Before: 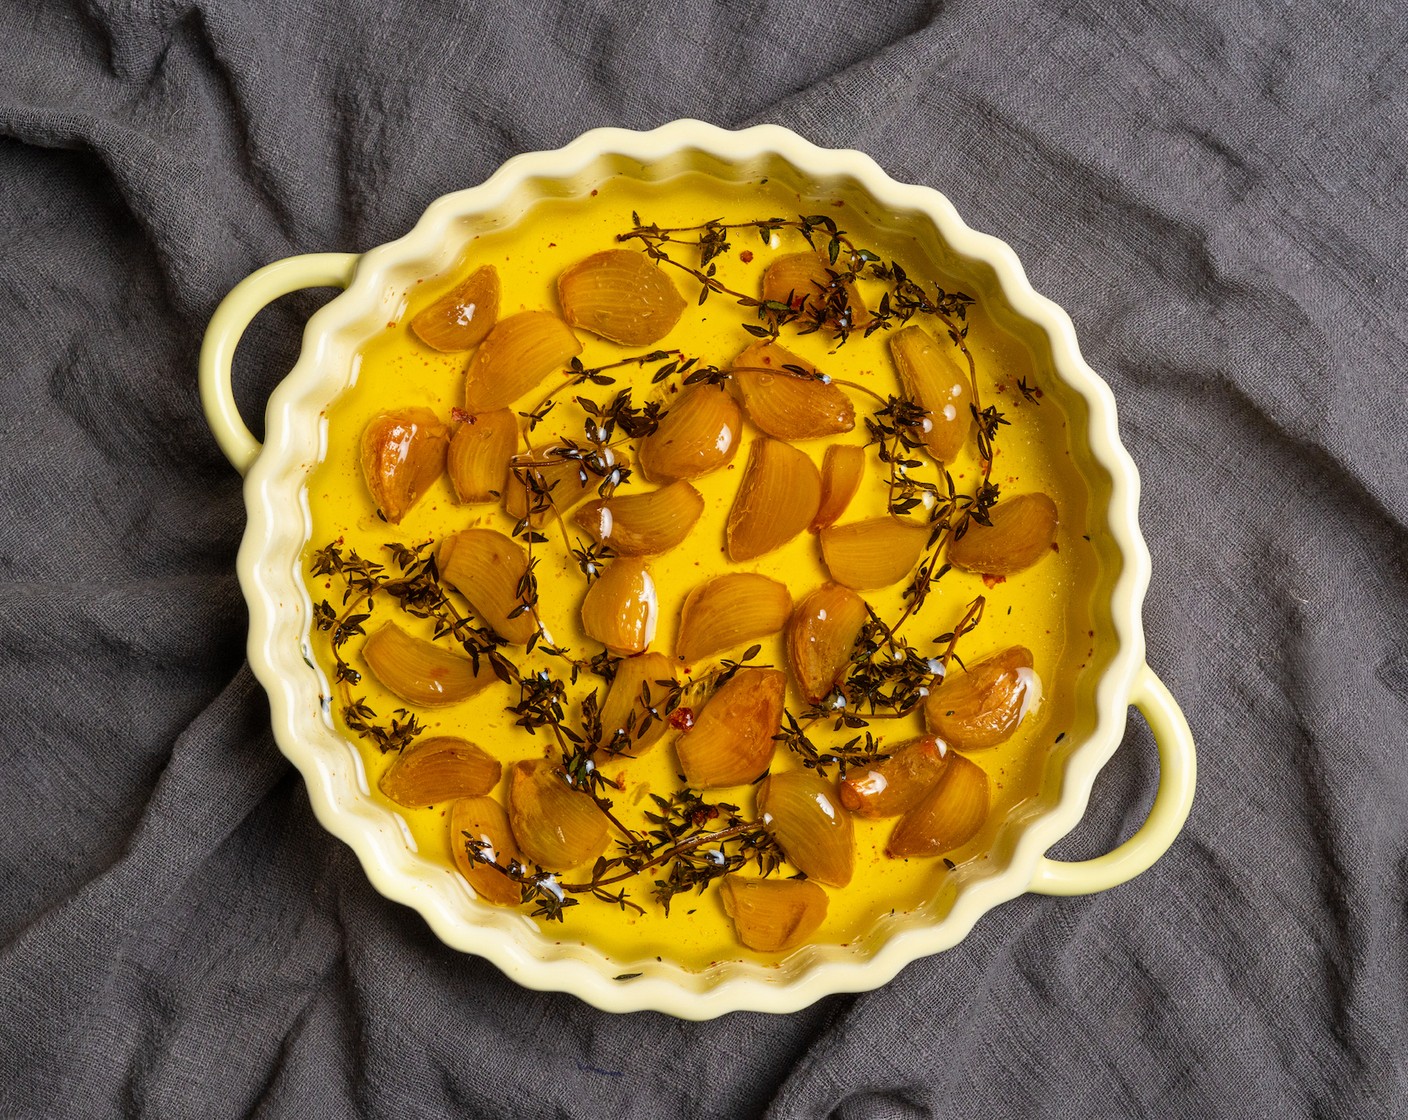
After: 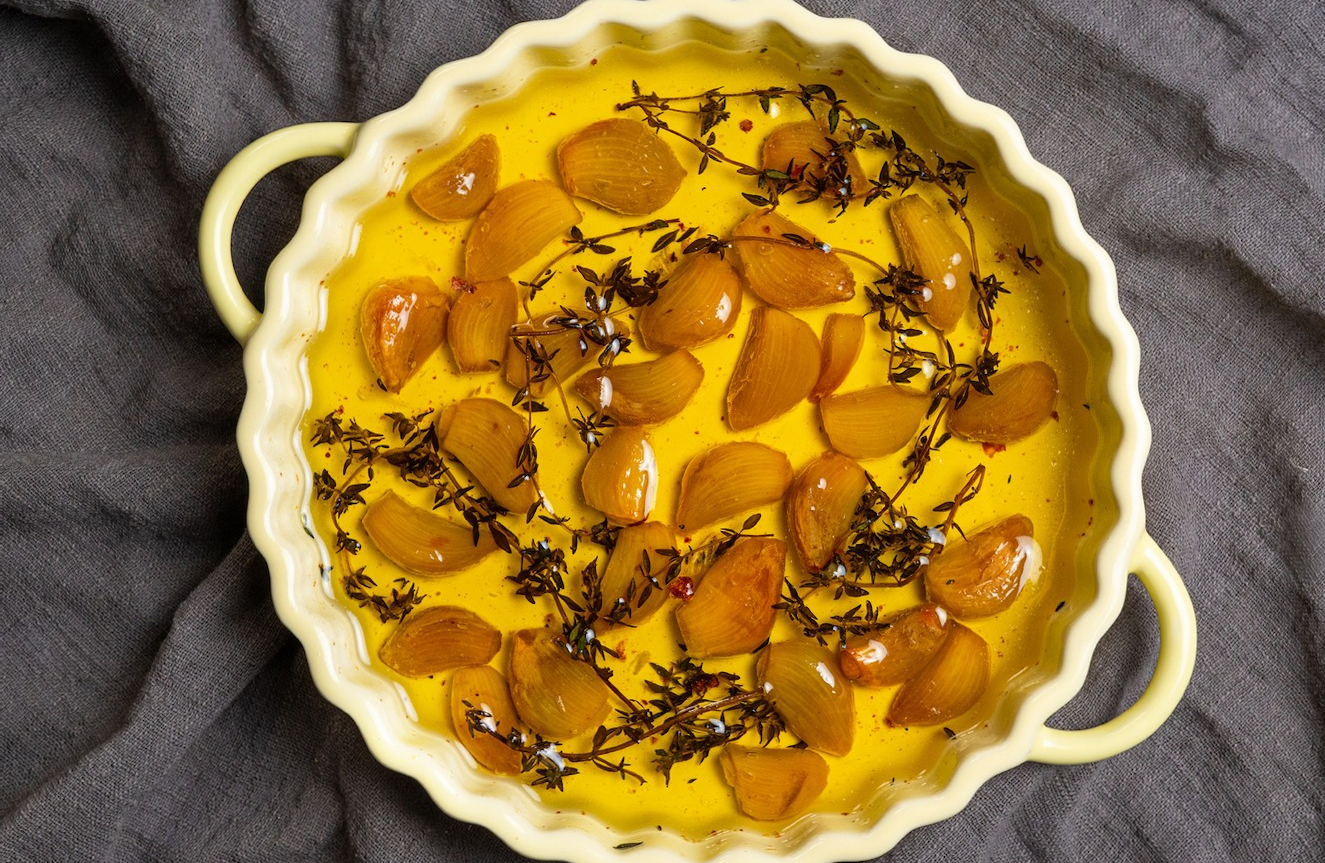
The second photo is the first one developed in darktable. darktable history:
crop and rotate: angle 0.063°, top 11.657%, right 5.707%, bottom 11.118%
